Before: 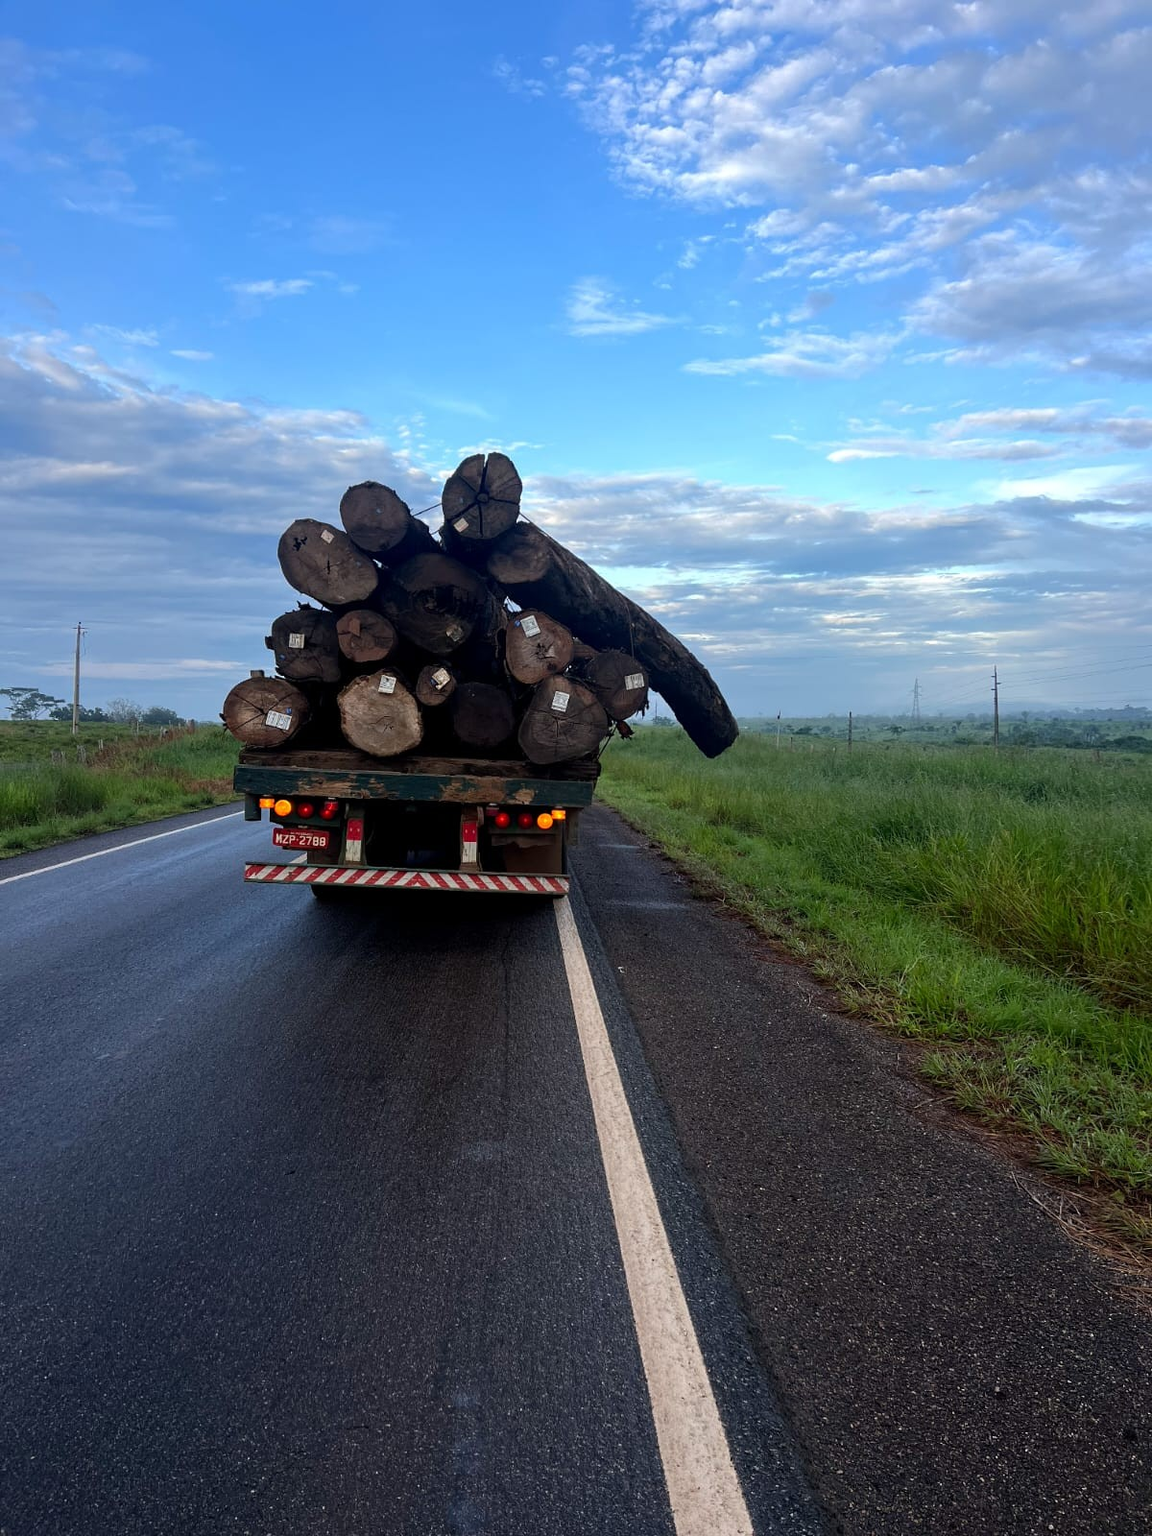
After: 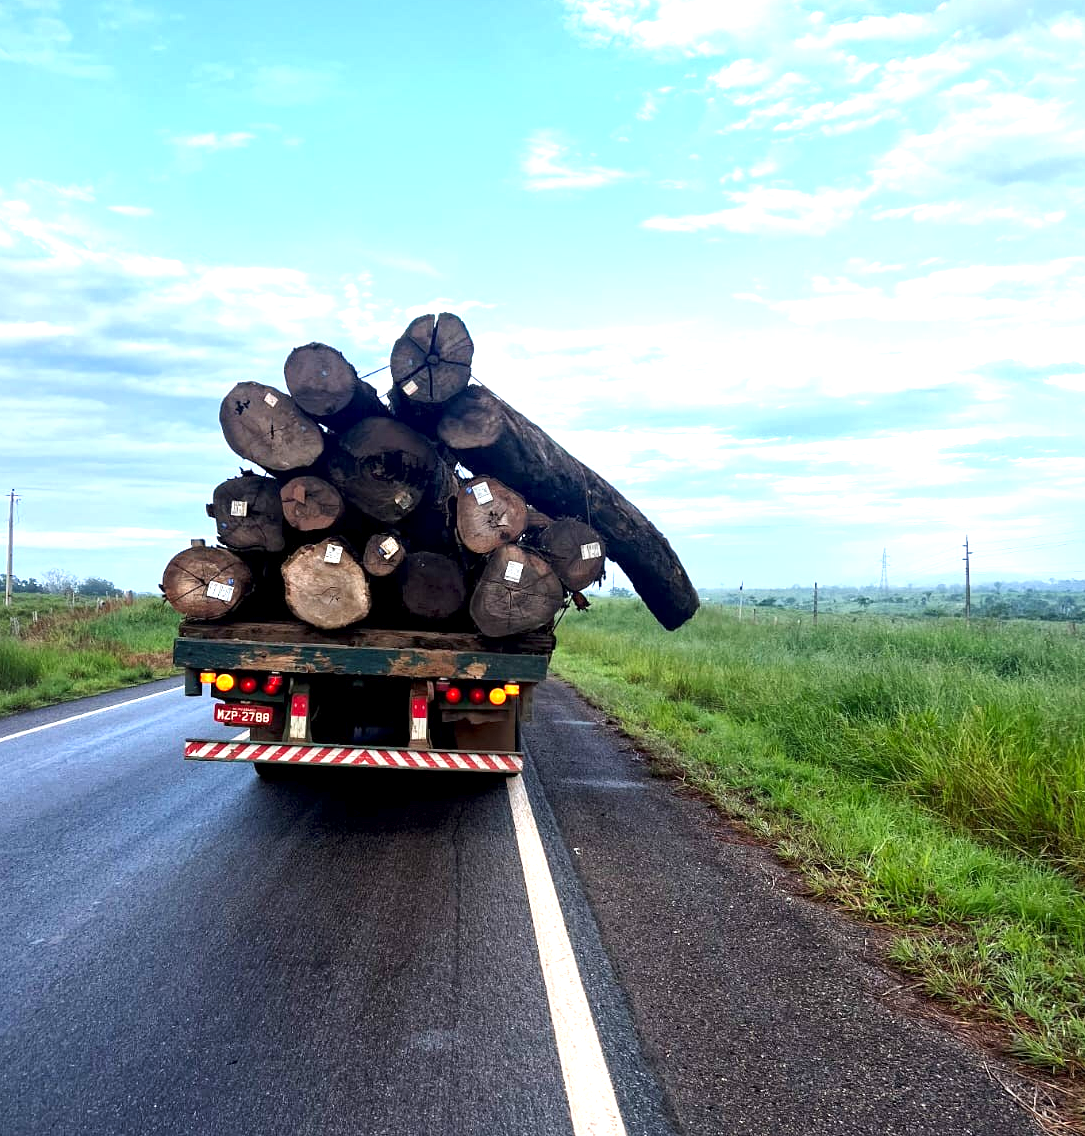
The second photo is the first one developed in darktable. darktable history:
tone curve: curves: ch0 [(0, 0) (0.003, 0.014) (0.011, 0.019) (0.025, 0.029) (0.044, 0.047) (0.069, 0.071) (0.1, 0.101) (0.136, 0.131) (0.177, 0.166) (0.224, 0.212) (0.277, 0.263) (0.335, 0.32) (0.399, 0.387) (0.468, 0.459) (0.543, 0.541) (0.623, 0.626) (0.709, 0.717) (0.801, 0.813) (0.898, 0.909) (1, 1)], preserve colors none
local contrast: mode bilateral grid, contrast 19, coarseness 50, detail 130%, midtone range 0.2
crop: left 5.868%, top 9.948%, right 3.652%, bottom 19.014%
exposure: black level correction 0.001, exposure 1.398 EV, compensate highlight preservation false
